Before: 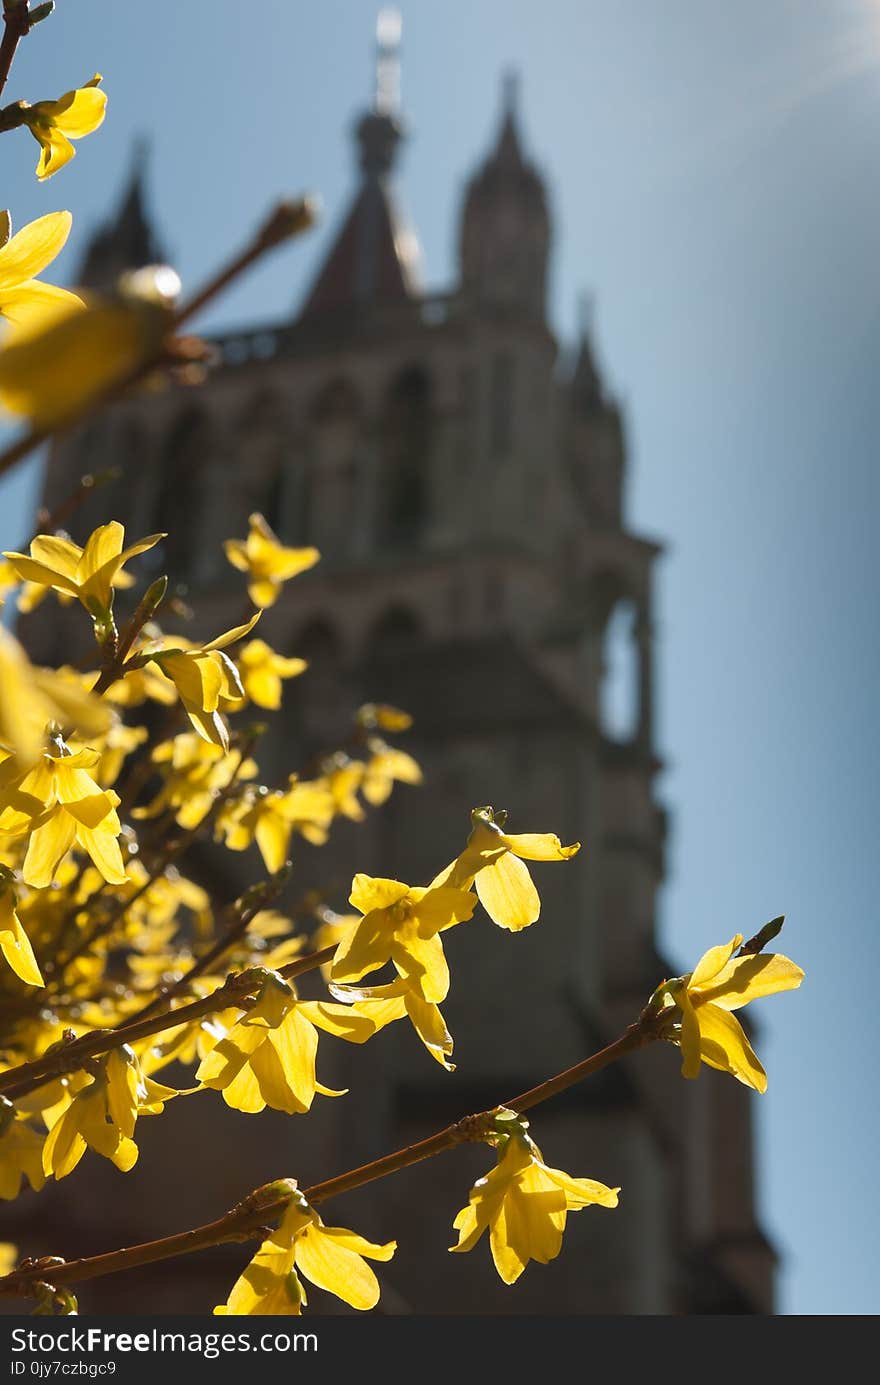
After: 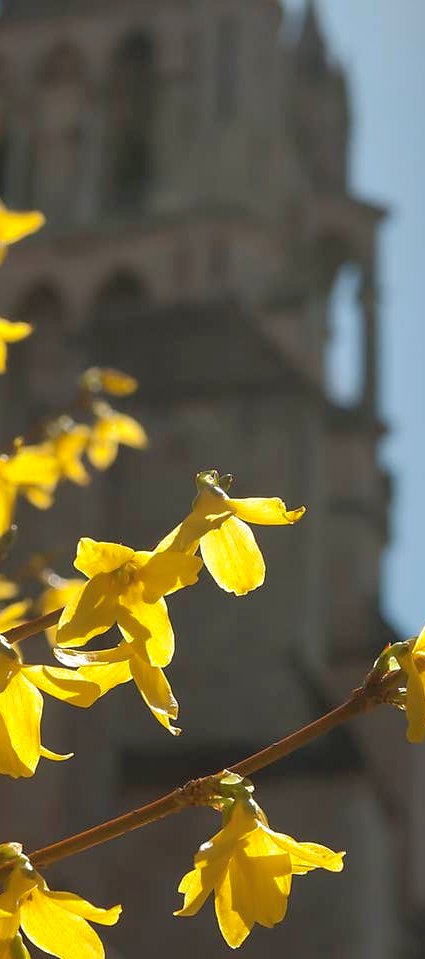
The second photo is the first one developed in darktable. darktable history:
shadows and highlights: on, module defaults
crop: left 31.305%, top 24.326%, right 20.339%, bottom 6.412%
exposure: exposure 0.216 EV, compensate exposure bias true, compensate highlight preservation false
color correction: highlights b* 0.057
